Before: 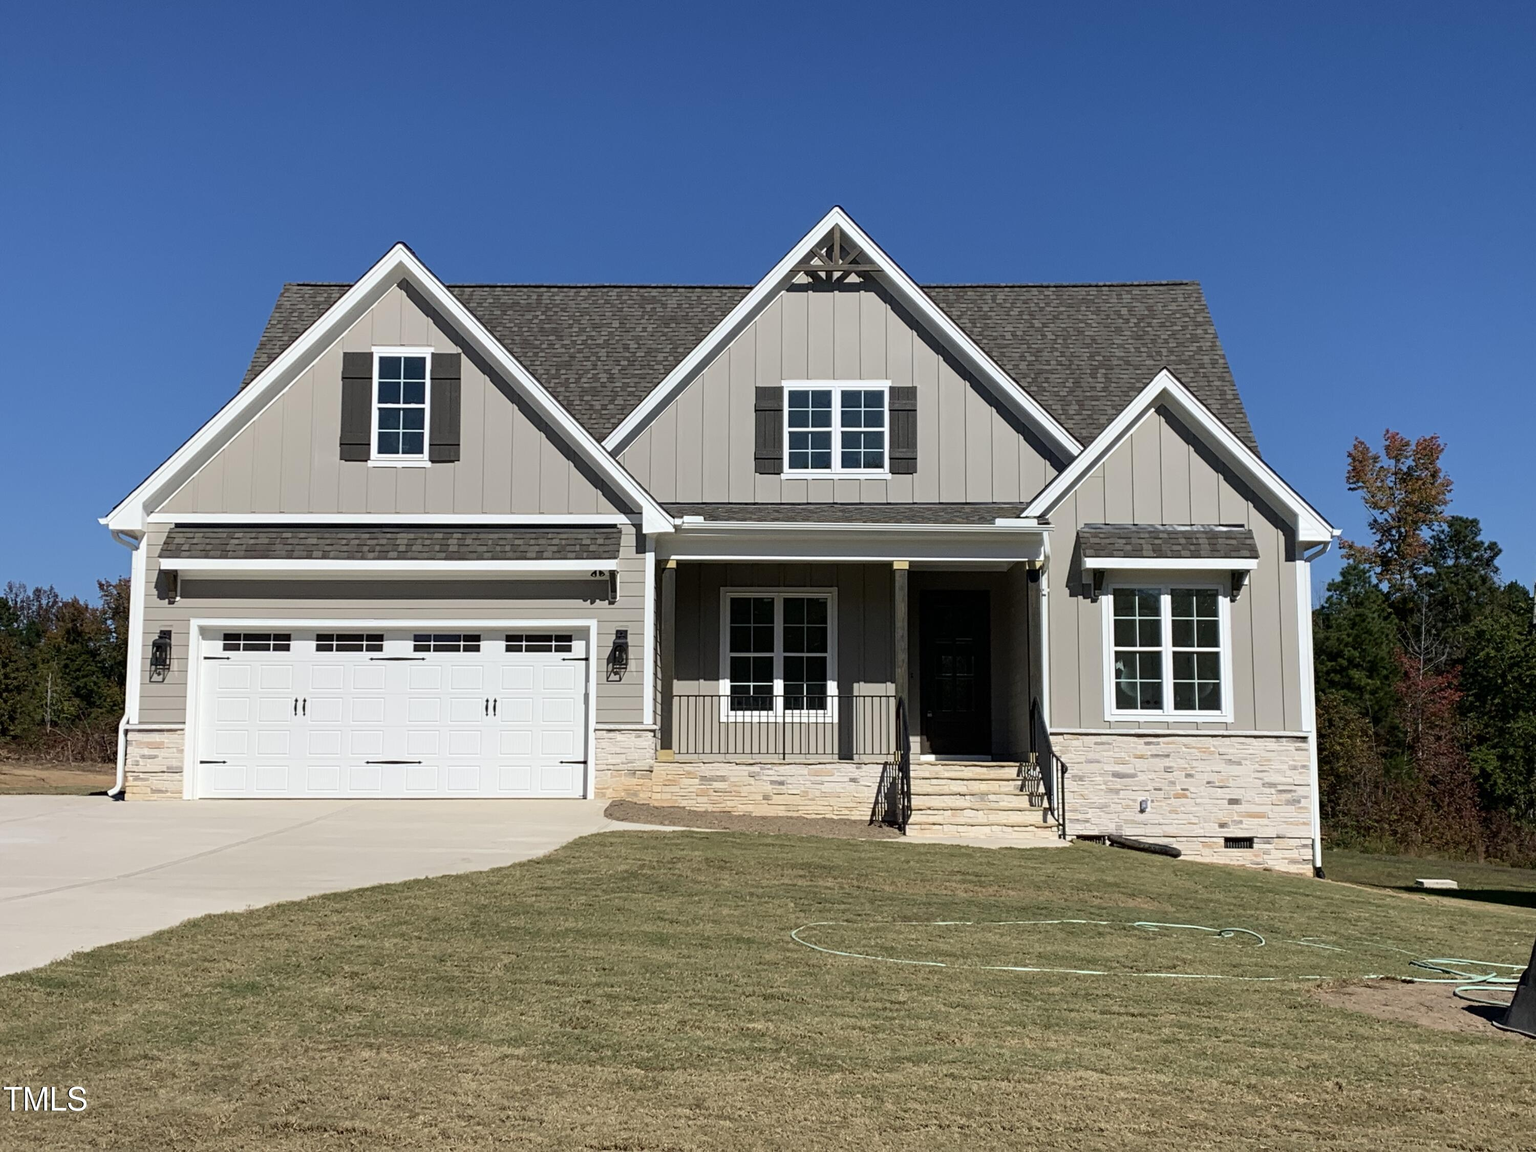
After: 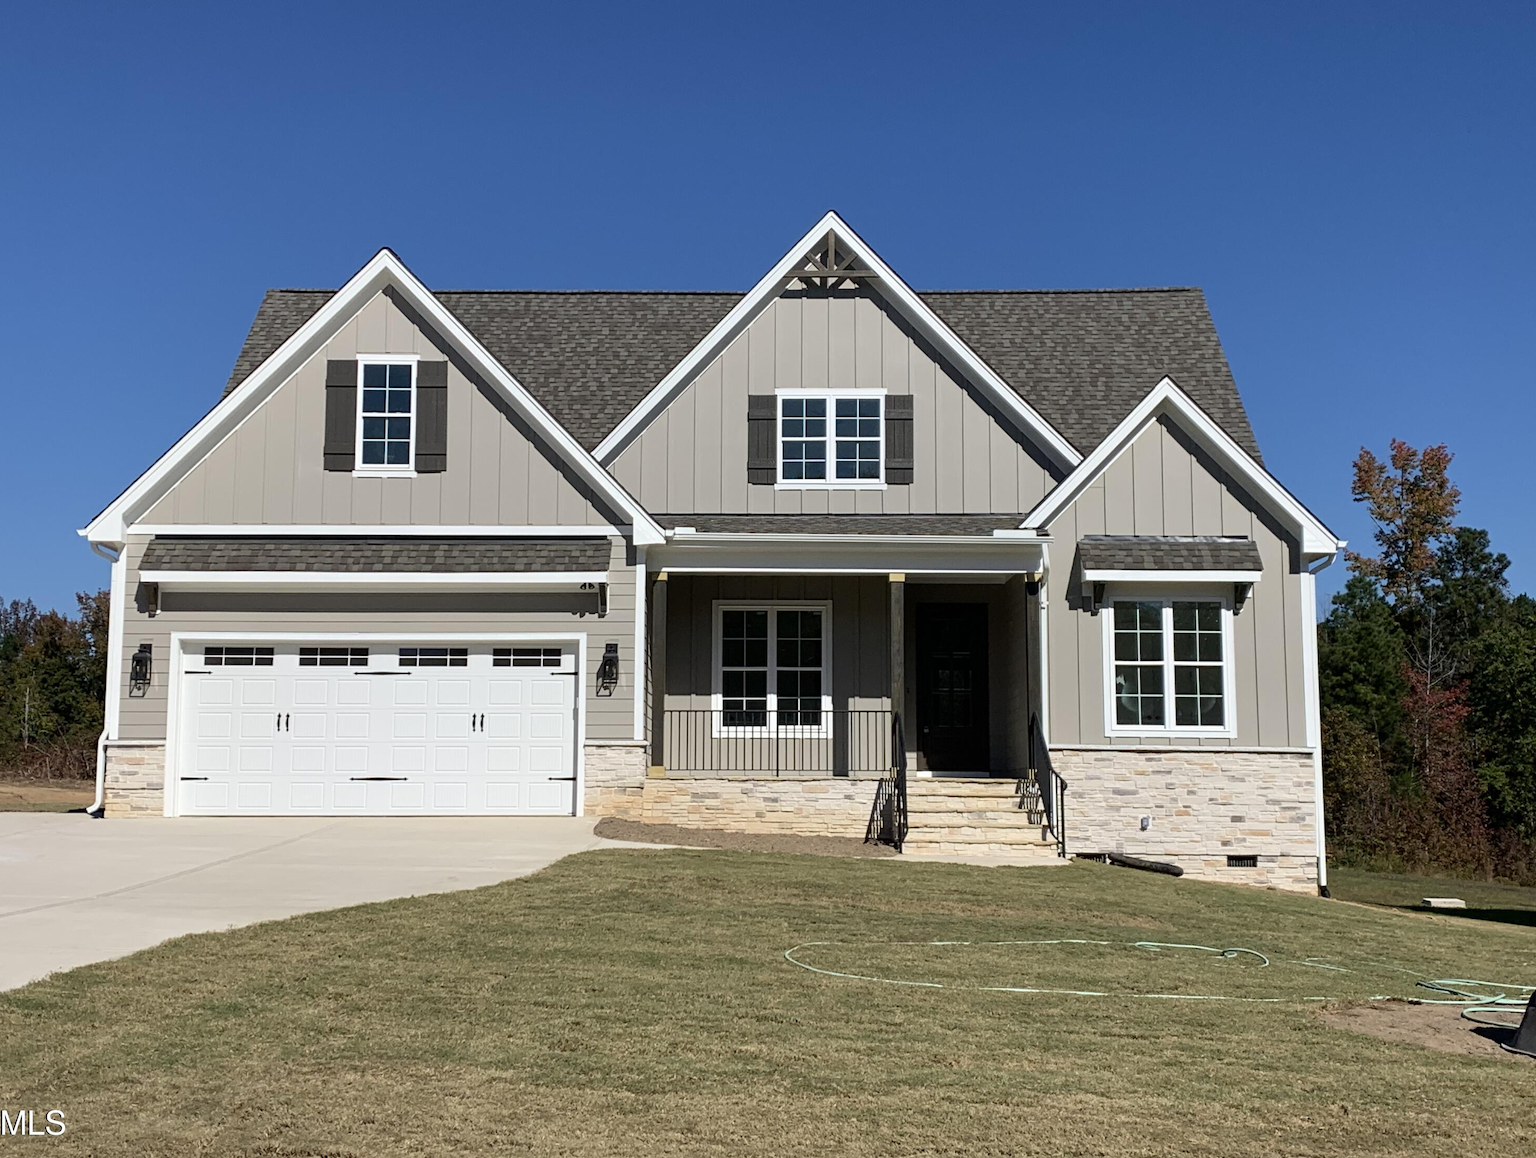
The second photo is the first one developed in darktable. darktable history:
crop and rotate: left 1.503%, right 0.59%, bottom 1.514%
